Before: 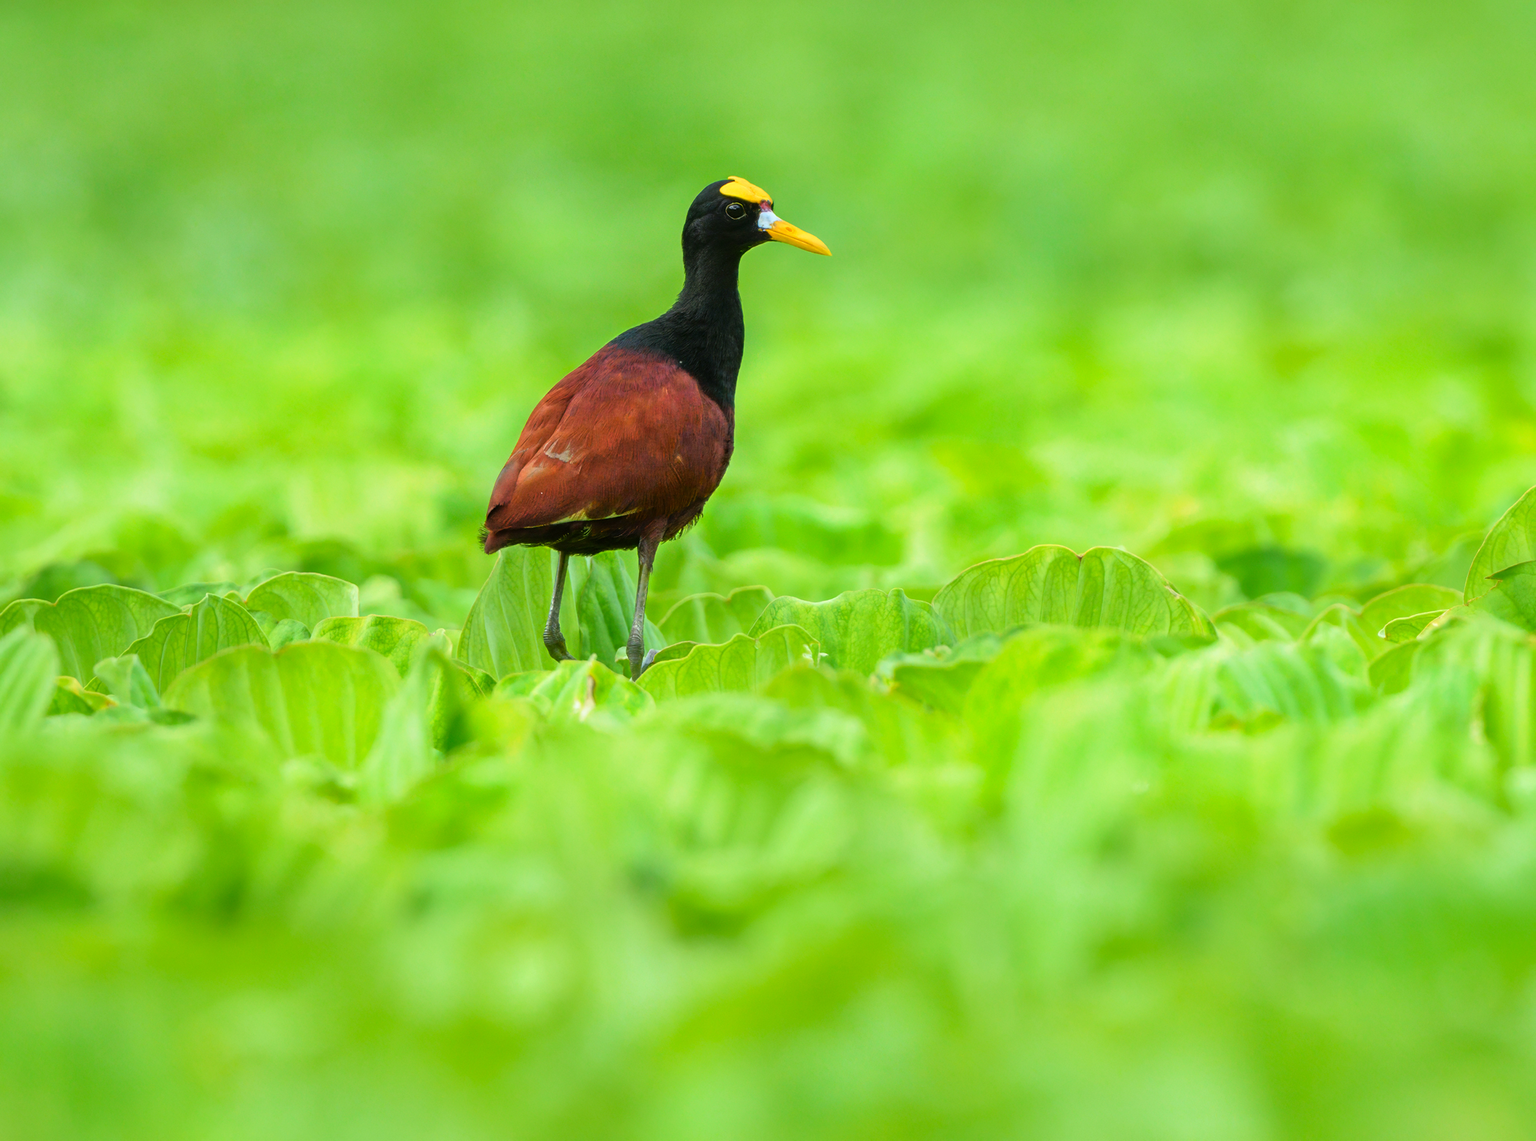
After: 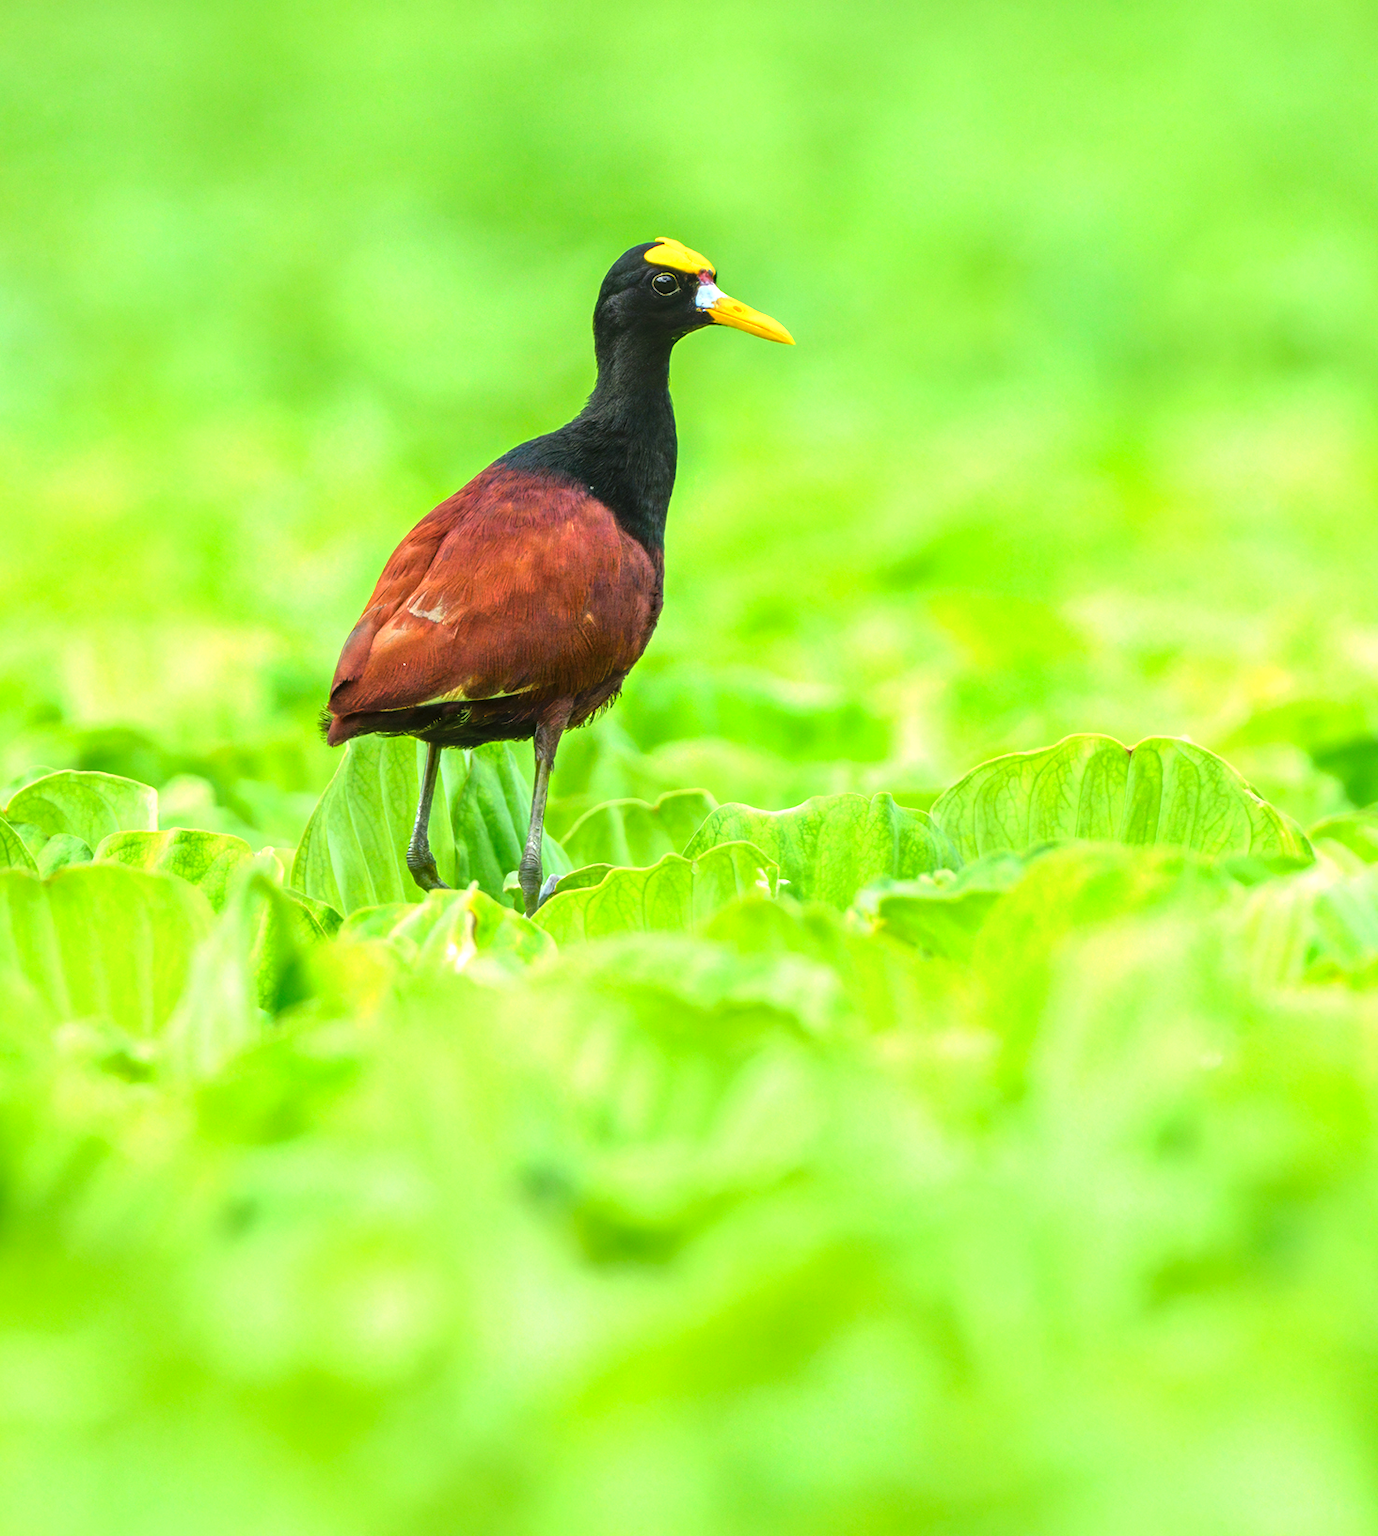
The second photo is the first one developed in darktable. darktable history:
exposure: black level correction 0, exposure 0.7 EV, compensate exposure bias true, compensate highlight preservation false
local contrast: on, module defaults
crop and rotate: left 15.754%, right 17.579%
